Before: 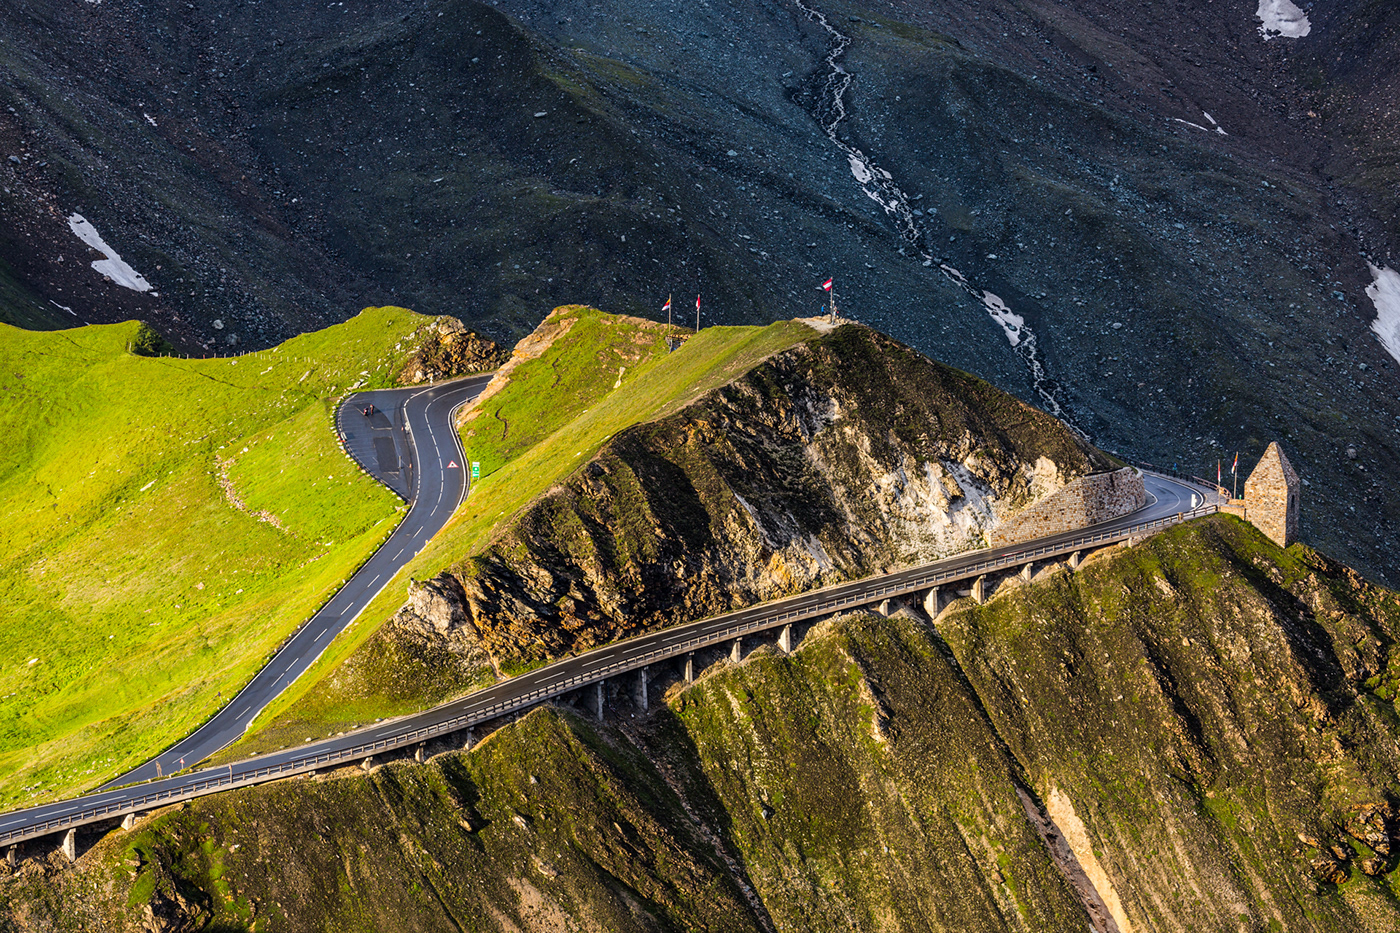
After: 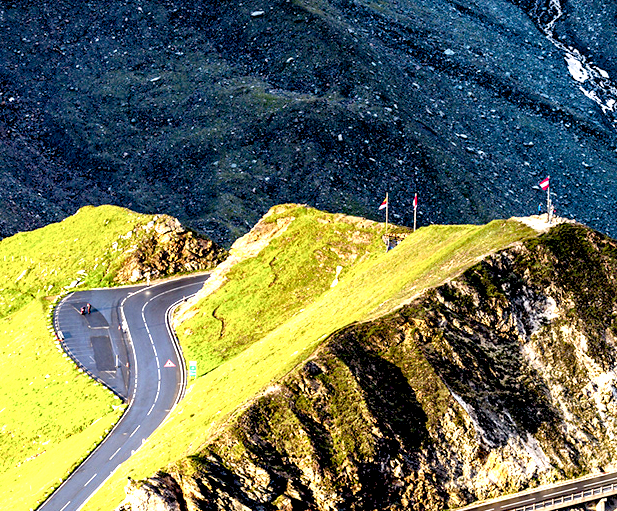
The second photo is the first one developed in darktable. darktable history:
exposure: black level correction 0.009, exposure 1.425 EV, compensate highlight preservation false
crop: left 20.248%, top 10.86%, right 35.675%, bottom 34.321%
local contrast: mode bilateral grid, contrast 25, coarseness 50, detail 123%, midtone range 0.2
color balance rgb: perceptual saturation grading › global saturation 20%, perceptual saturation grading › highlights -25%, perceptual saturation grading › shadows 50%, global vibrance -25%
